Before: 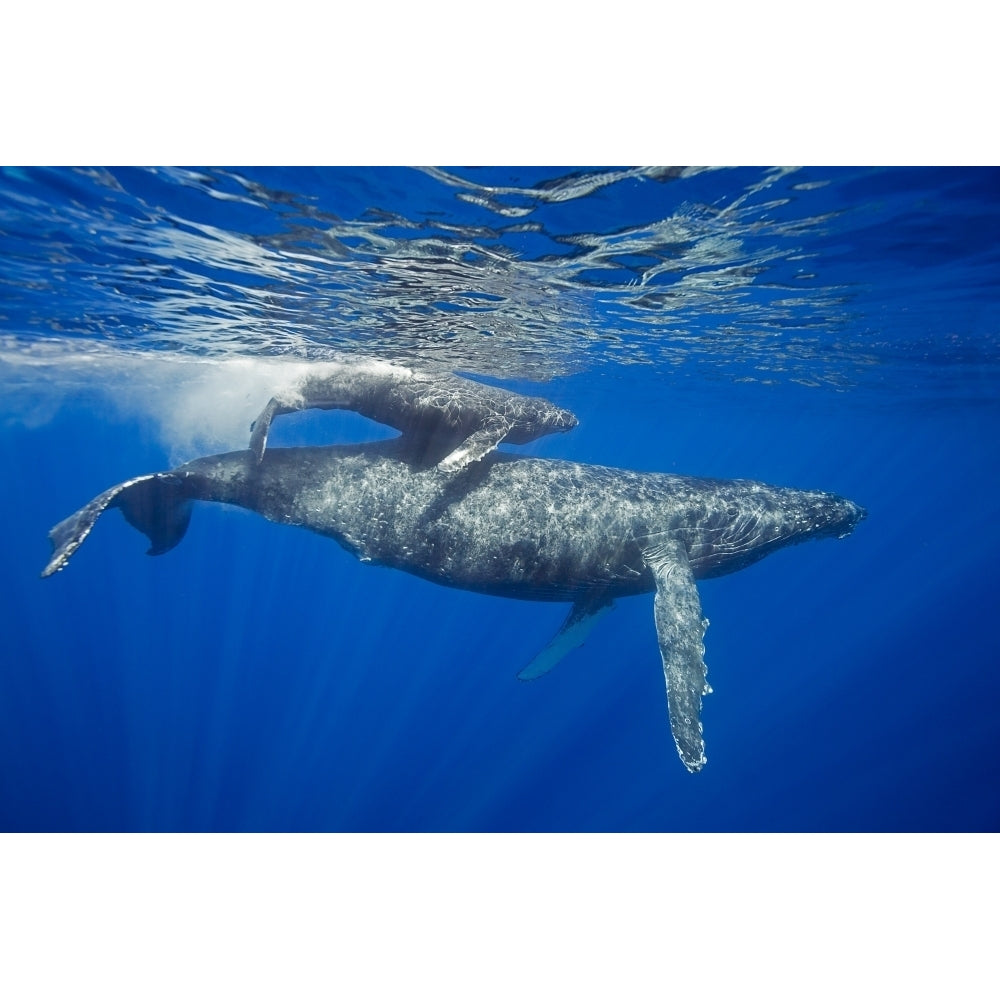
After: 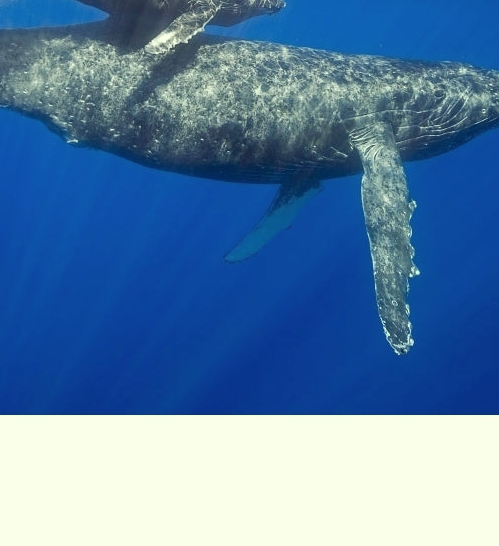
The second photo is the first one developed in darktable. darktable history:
color correction: highlights a* -5.9, highlights b* 10.66
crop: left 29.332%, top 41.895%, right 20.747%, bottom 3.485%
